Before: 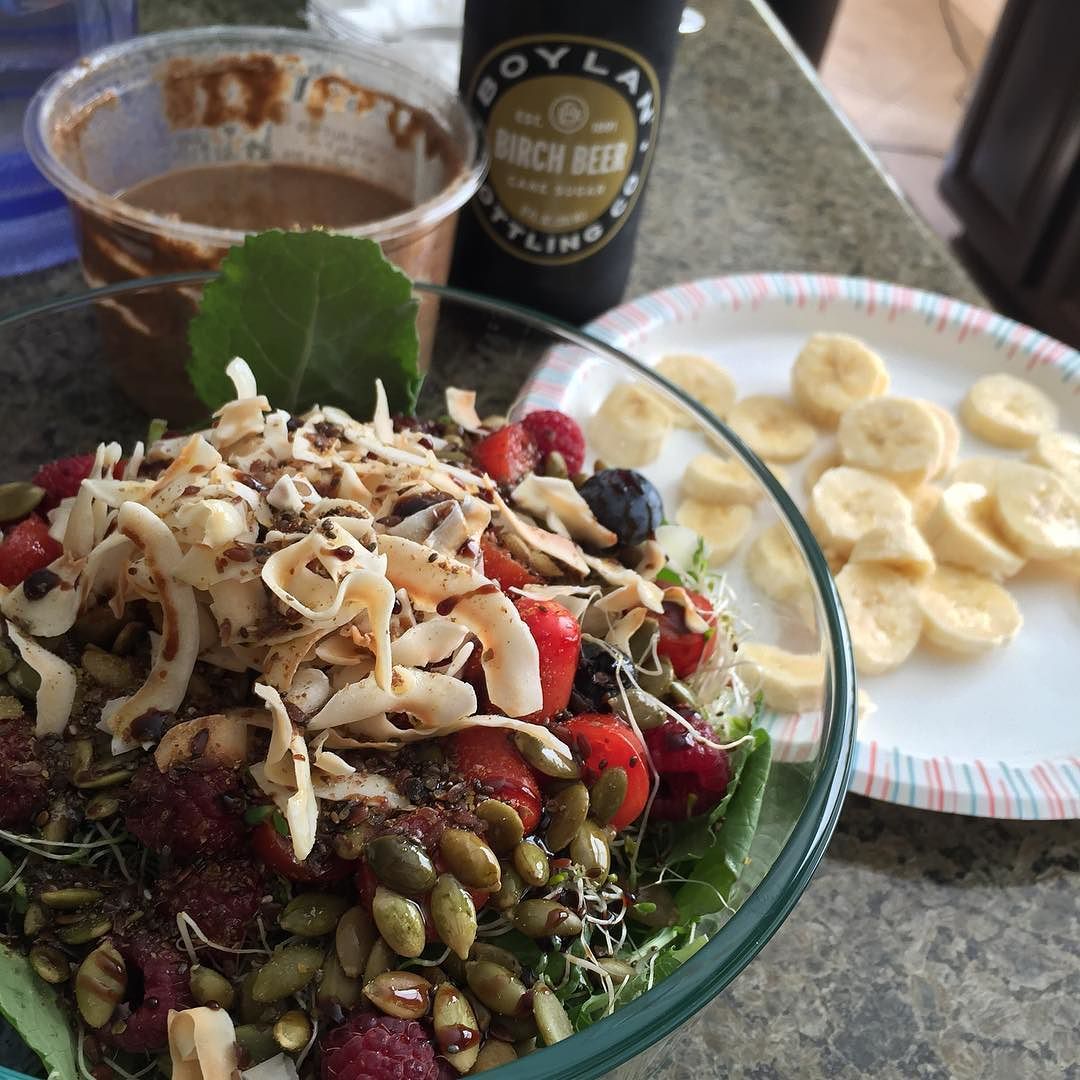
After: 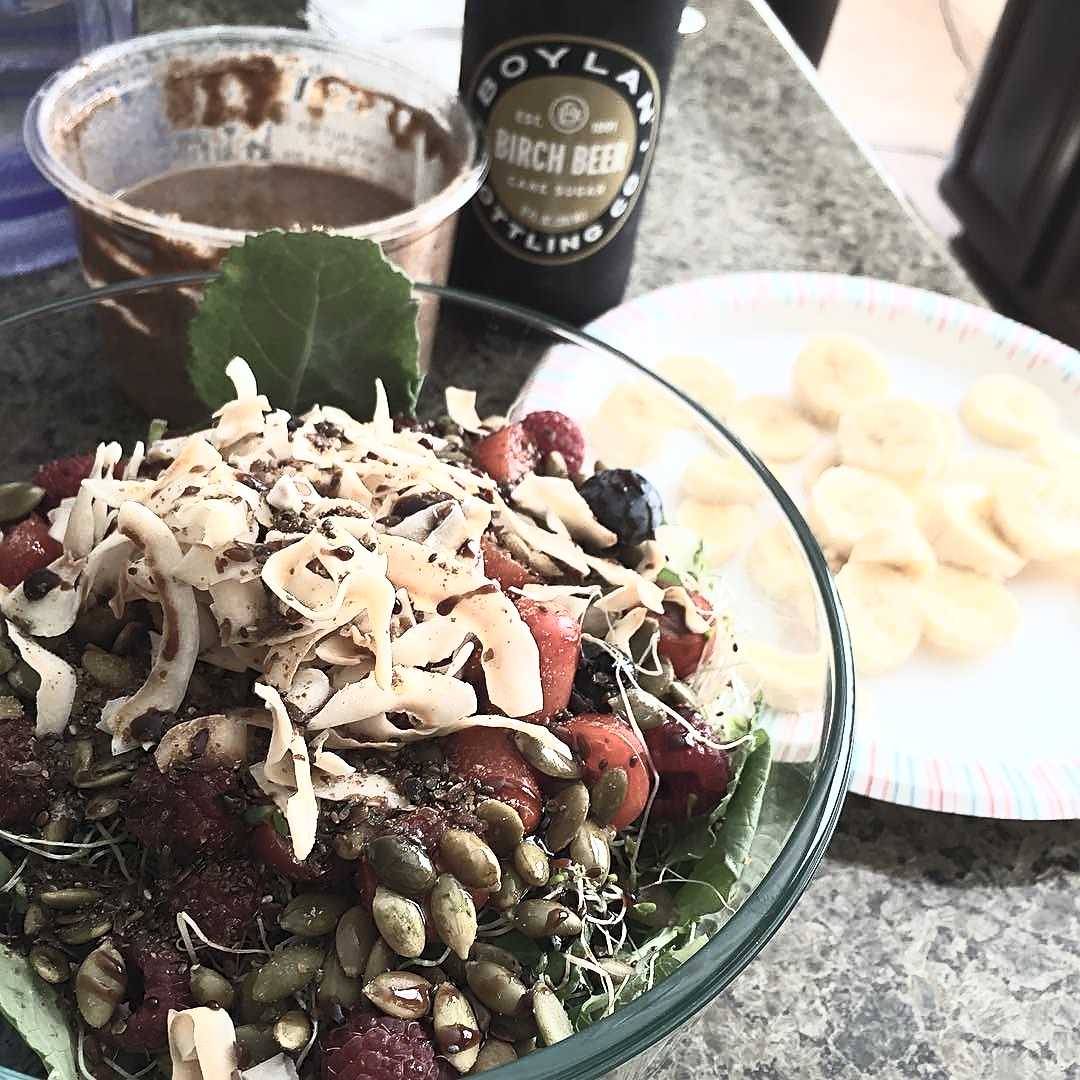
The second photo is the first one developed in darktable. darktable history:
contrast brightness saturation: contrast 0.57, brightness 0.57, saturation -0.34
sharpen: on, module defaults
white balance: emerald 1
